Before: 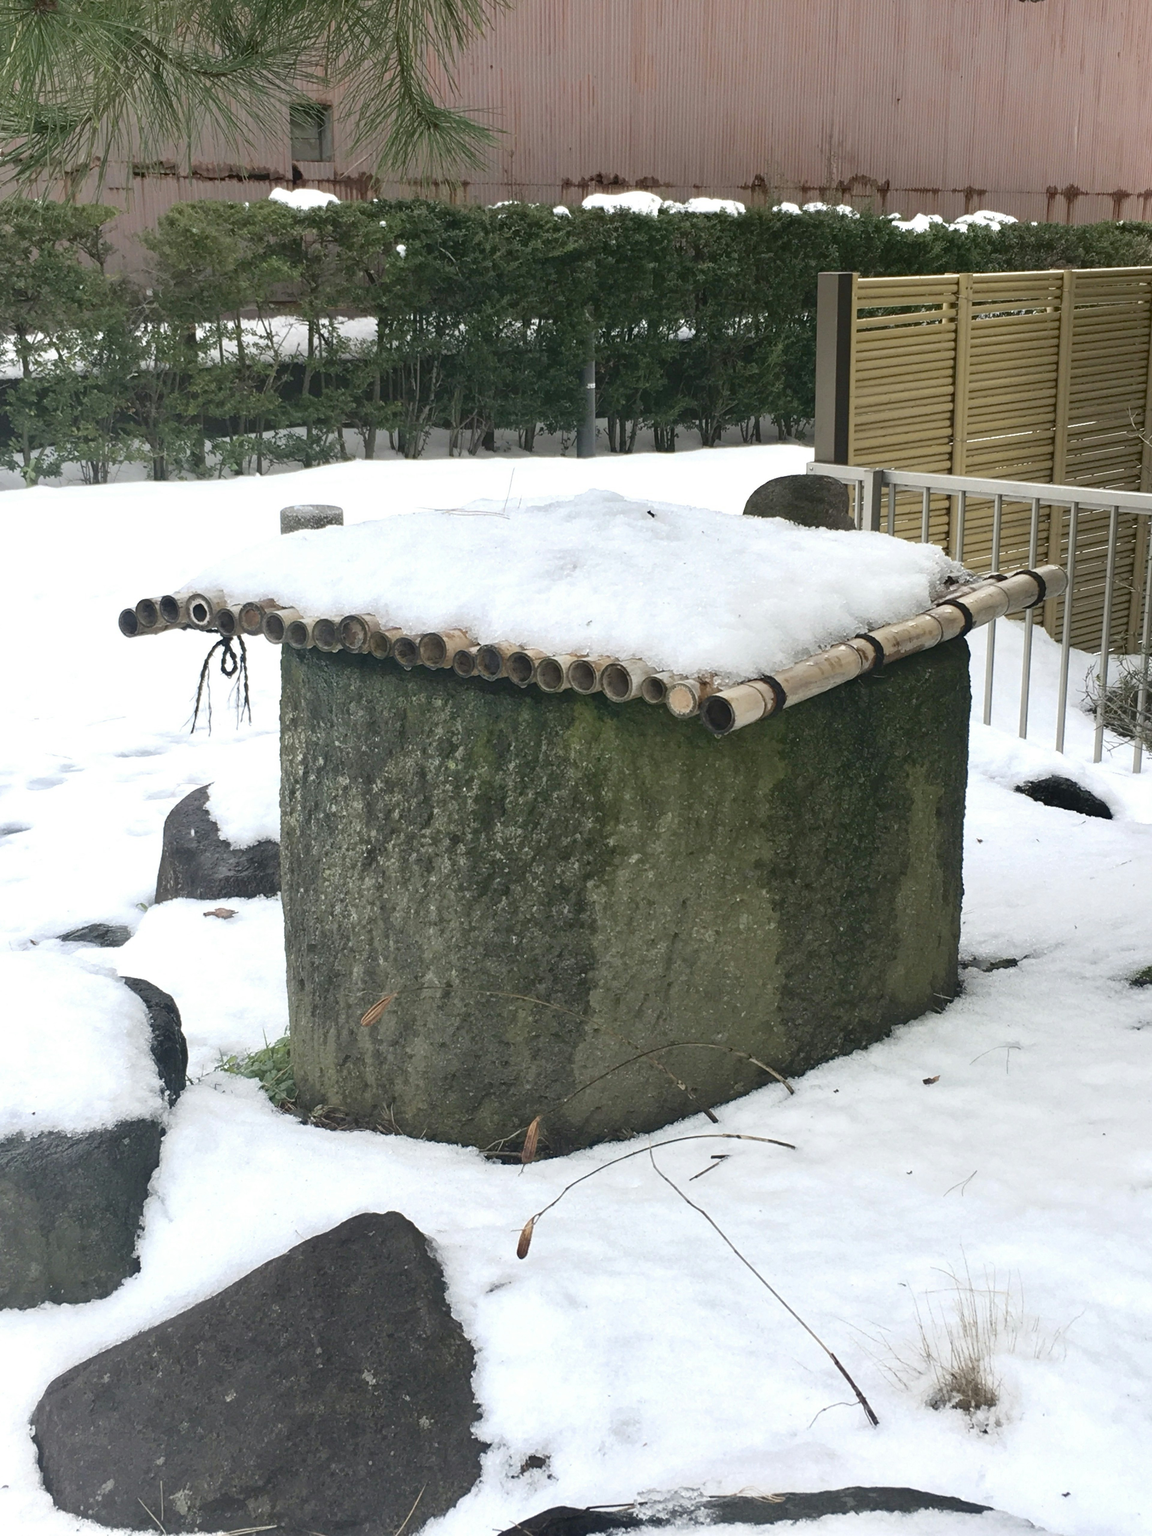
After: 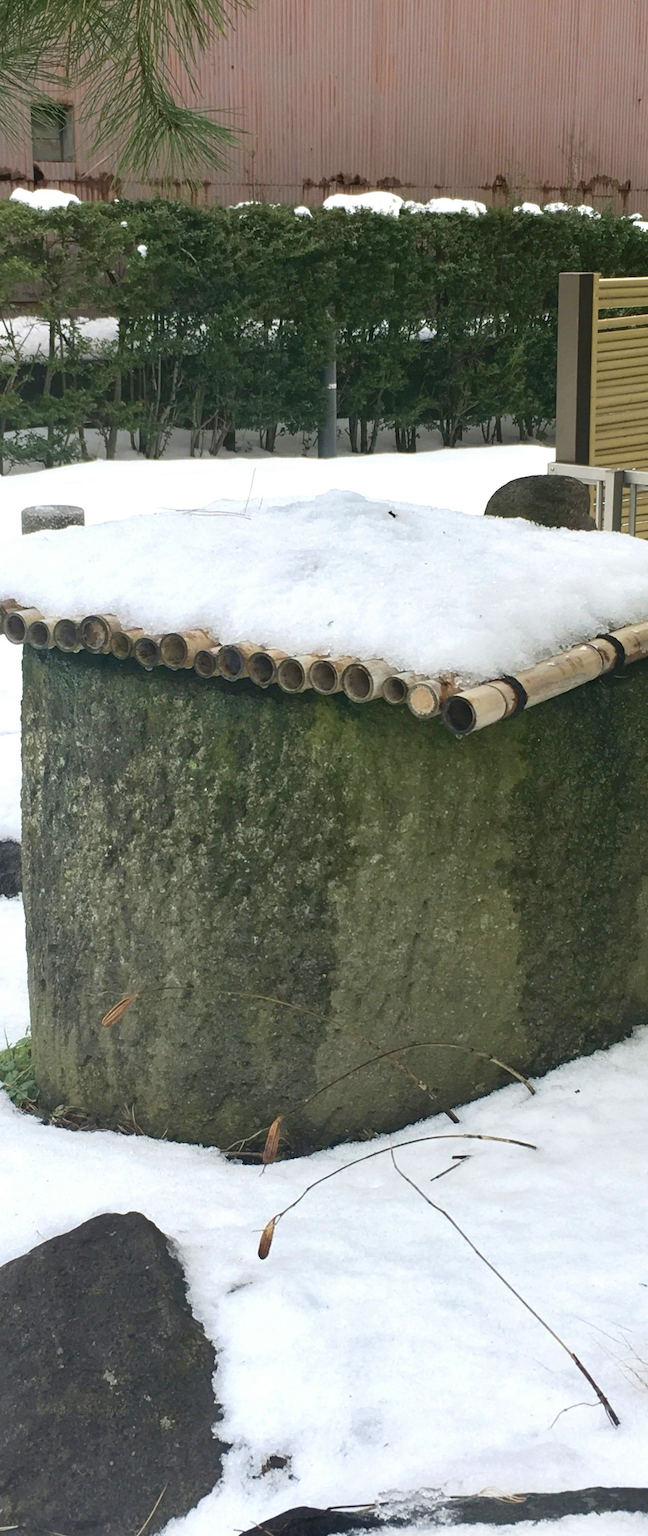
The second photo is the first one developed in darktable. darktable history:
crop and rotate: left 22.516%, right 21.234%
velvia: strength 27%
